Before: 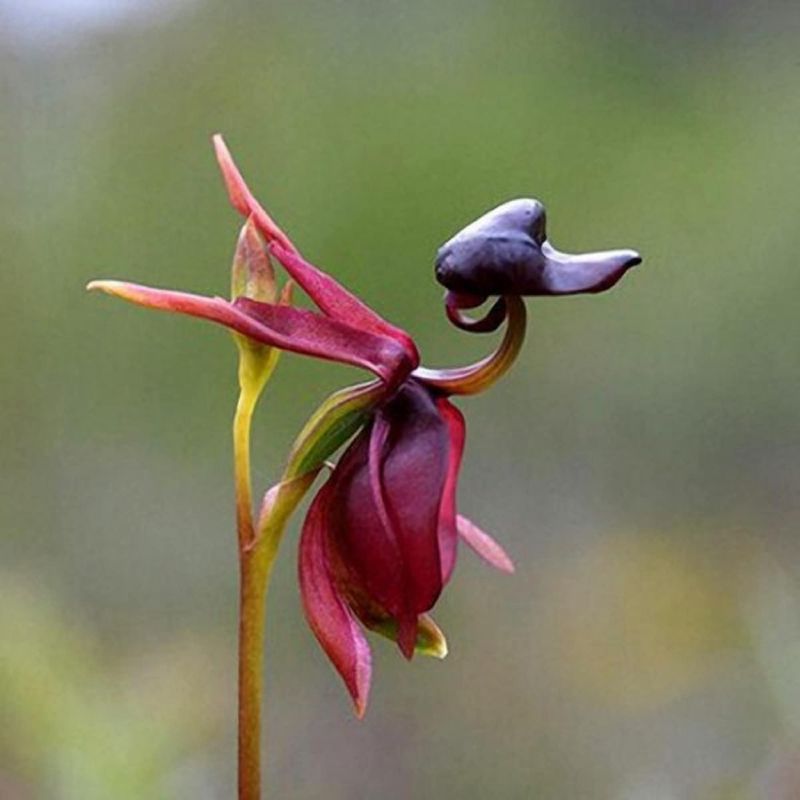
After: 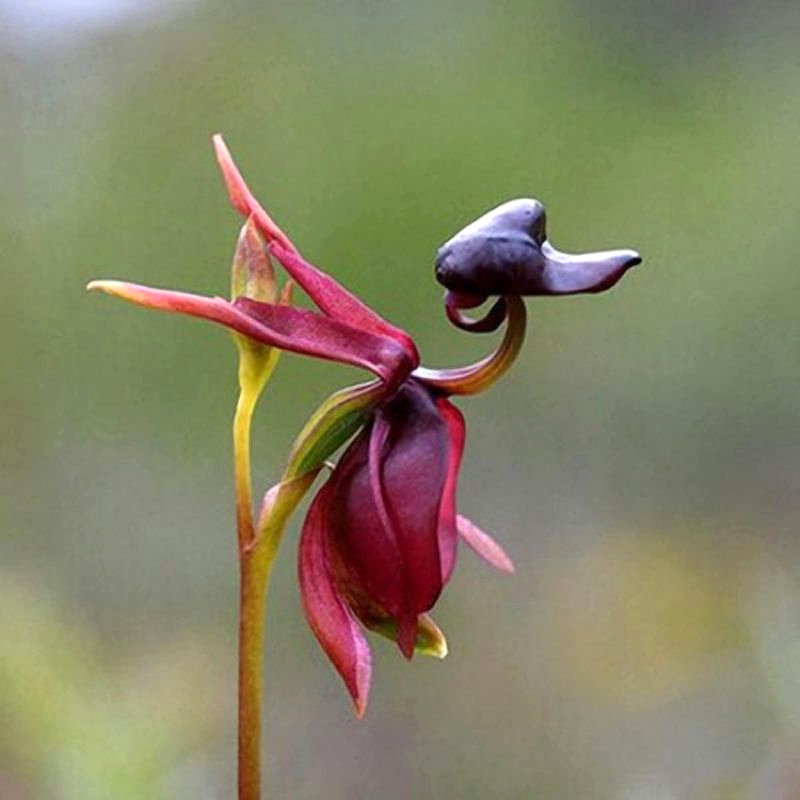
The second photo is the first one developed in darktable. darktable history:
exposure: exposure 0.2 EV, compensate exposure bias true, compensate highlight preservation false
